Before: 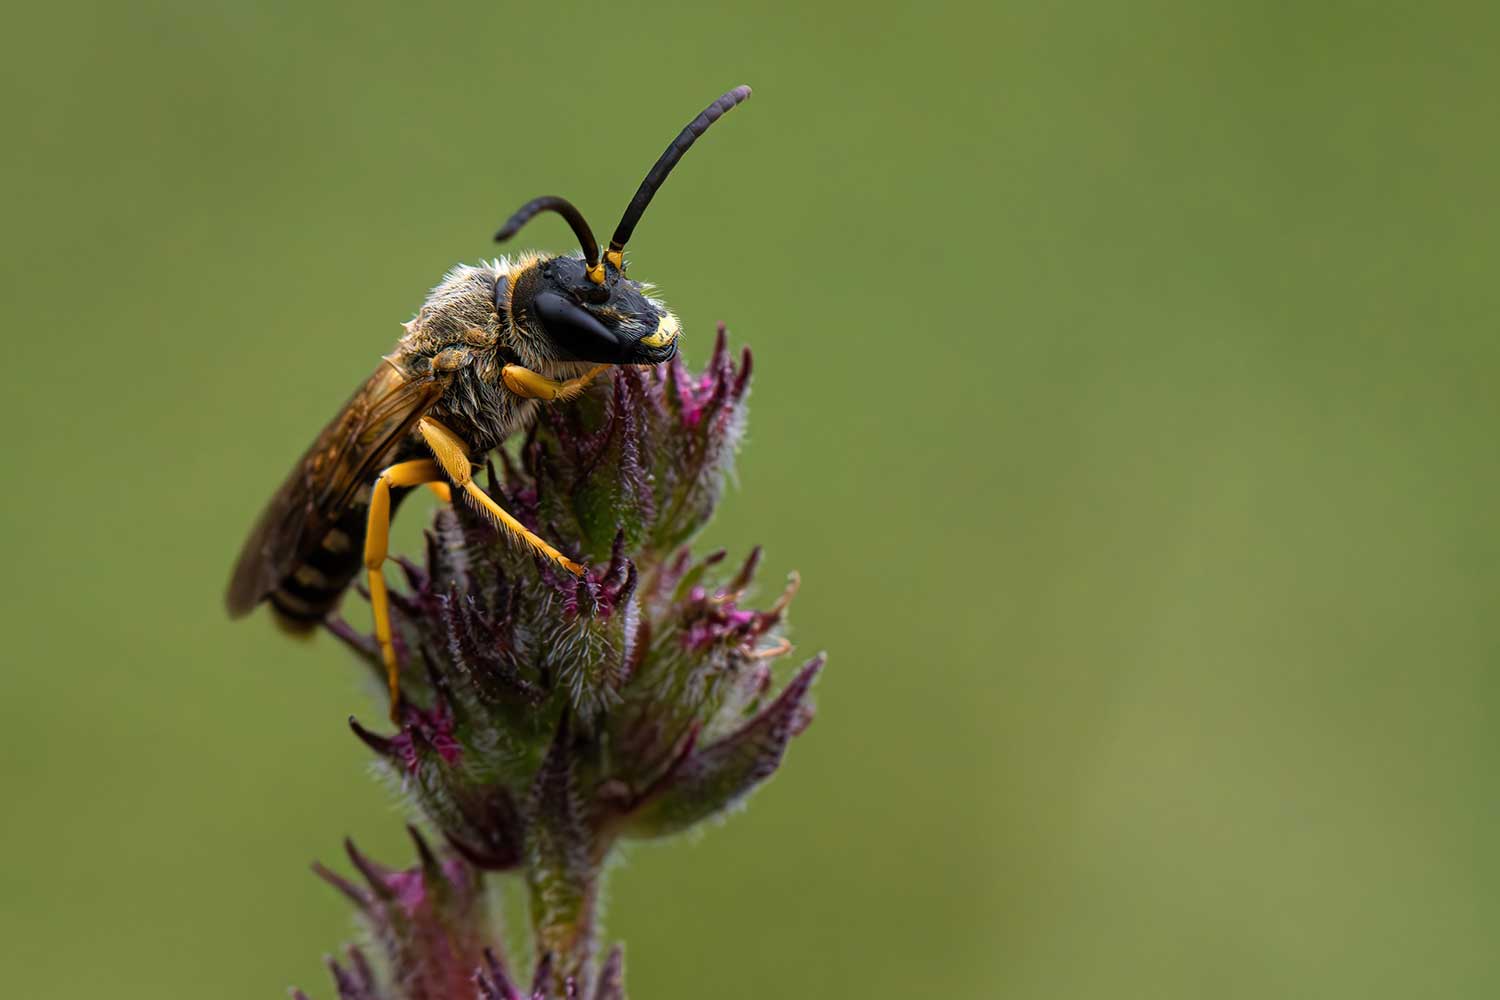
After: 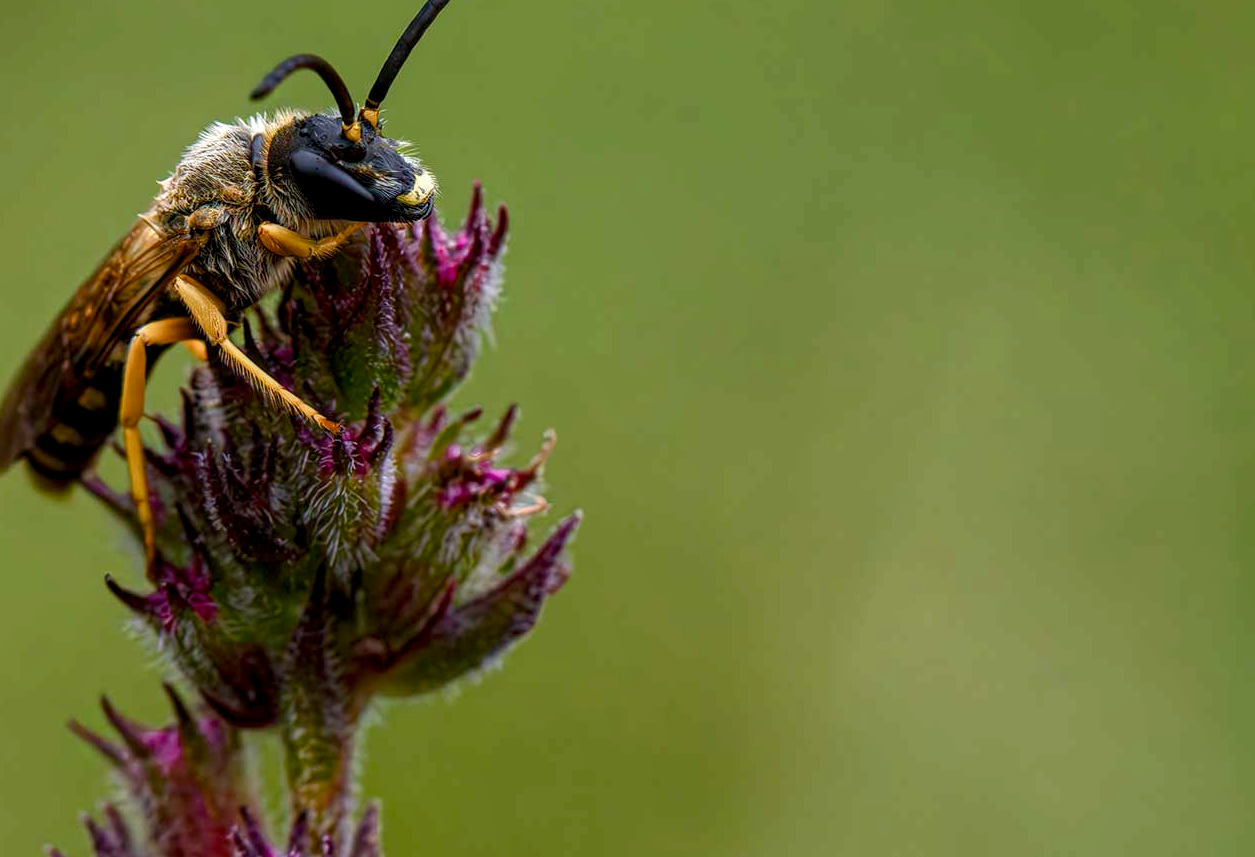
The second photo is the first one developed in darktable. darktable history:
crop: left 16.315%, top 14.246%
color correction: saturation 1.11
local contrast: detail 130%
color balance rgb: perceptual saturation grading › global saturation 20%, perceptual saturation grading › highlights -50%, perceptual saturation grading › shadows 30%
